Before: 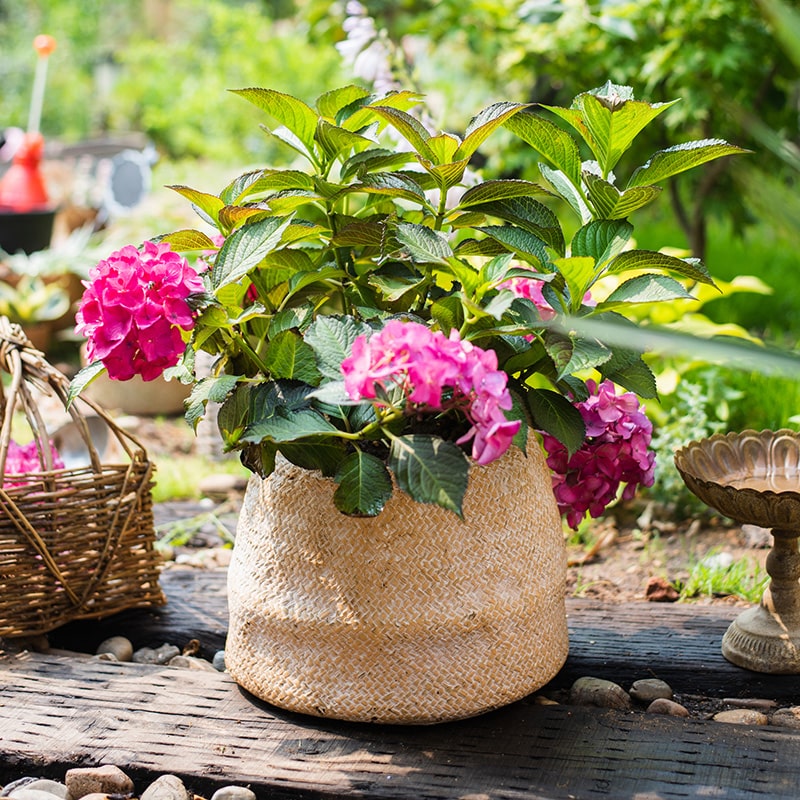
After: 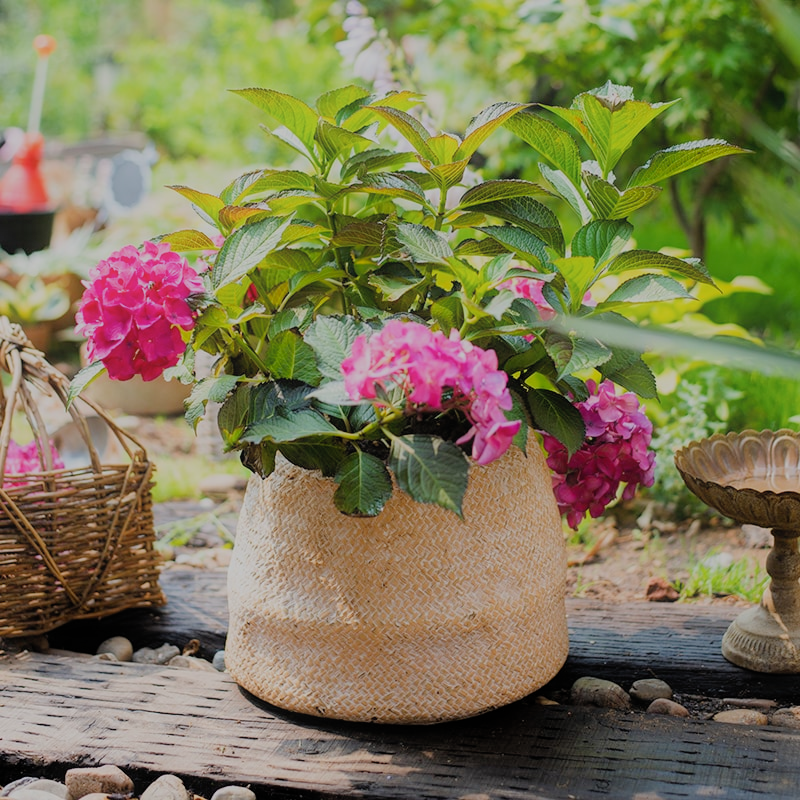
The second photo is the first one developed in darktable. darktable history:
contrast equalizer: octaves 7, y [[0.46, 0.454, 0.451, 0.451, 0.455, 0.46], [0.5 ×6], [0.5 ×6], [0 ×6], [0 ×6]]
filmic rgb: black relative exposure -8.78 EV, white relative exposure 4.97 EV, threshold 5.97 EV, target black luminance 0%, hardness 3.79, latitude 66.18%, contrast 0.832, shadows ↔ highlights balance 19.51%, enable highlight reconstruction true
